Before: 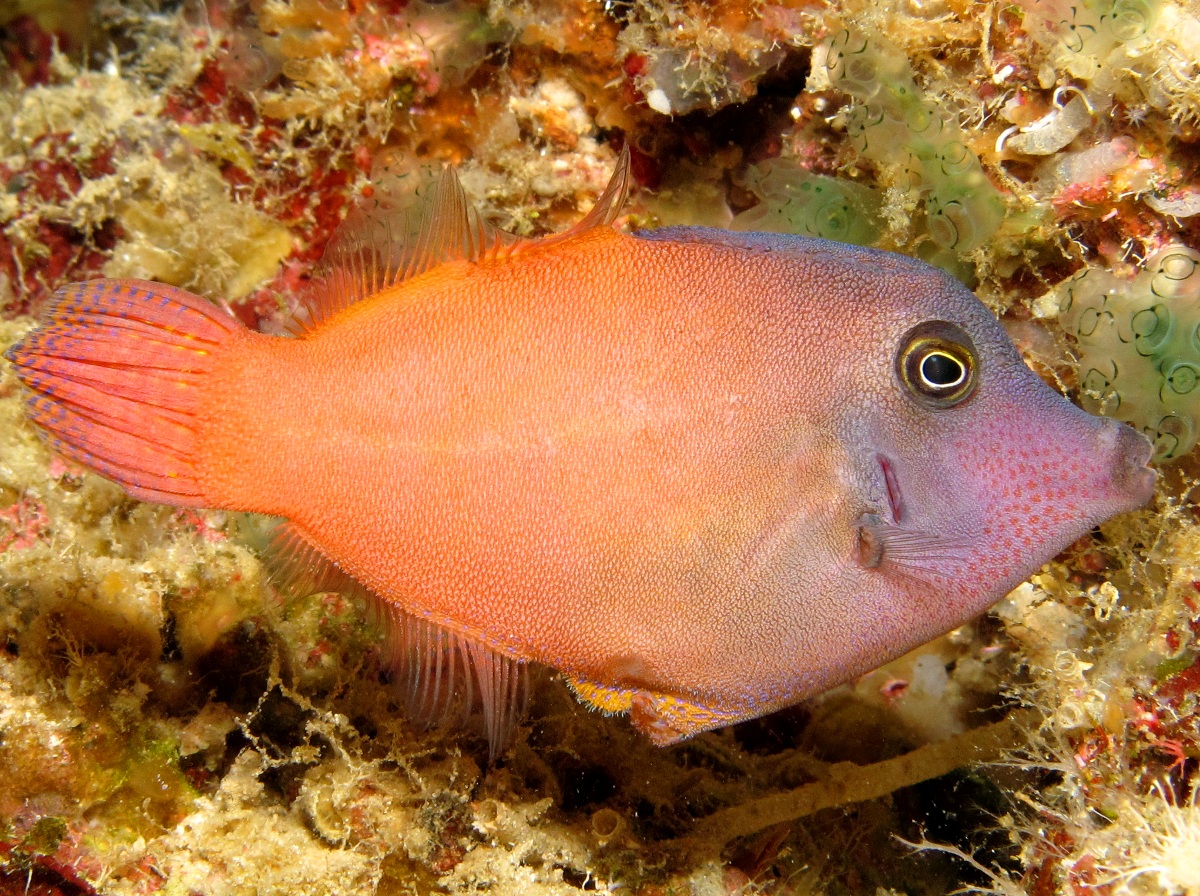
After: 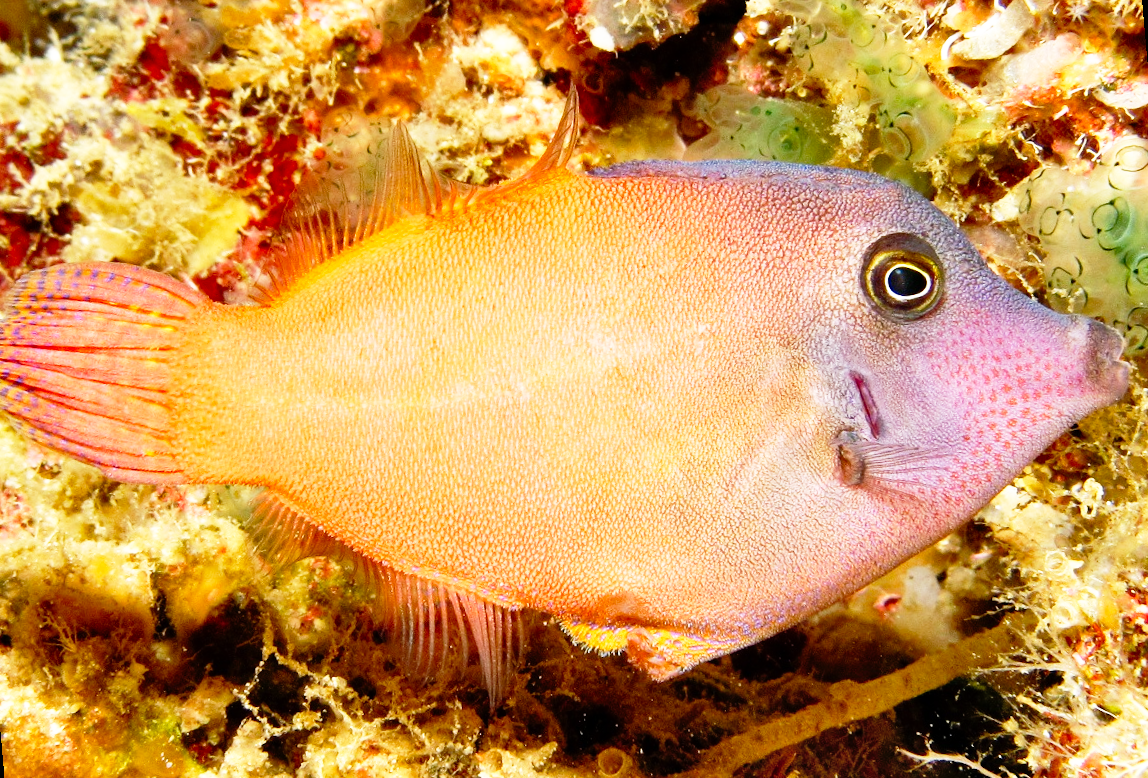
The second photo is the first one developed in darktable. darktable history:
rotate and perspective: rotation -5°, crop left 0.05, crop right 0.952, crop top 0.11, crop bottom 0.89
shadows and highlights: shadows 60, soften with gaussian
base curve: curves: ch0 [(0, 0) (0.012, 0.01) (0.073, 0.168) (0.31, 0.711) (0.645, 0.957) (1, 1)], preserve colors none
